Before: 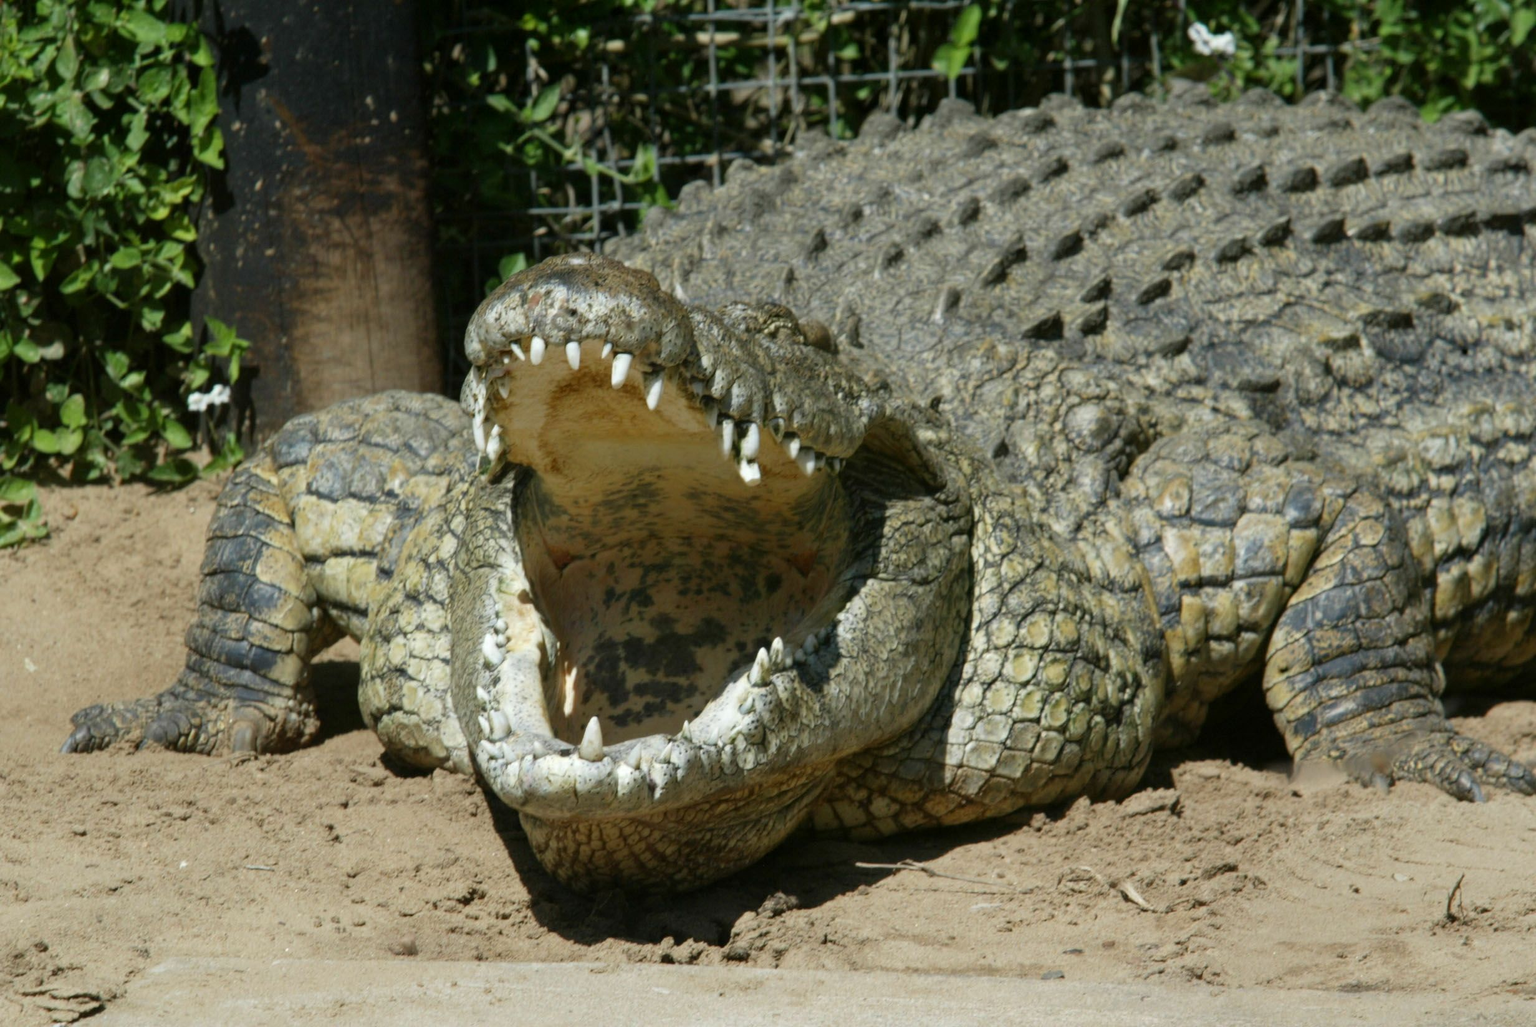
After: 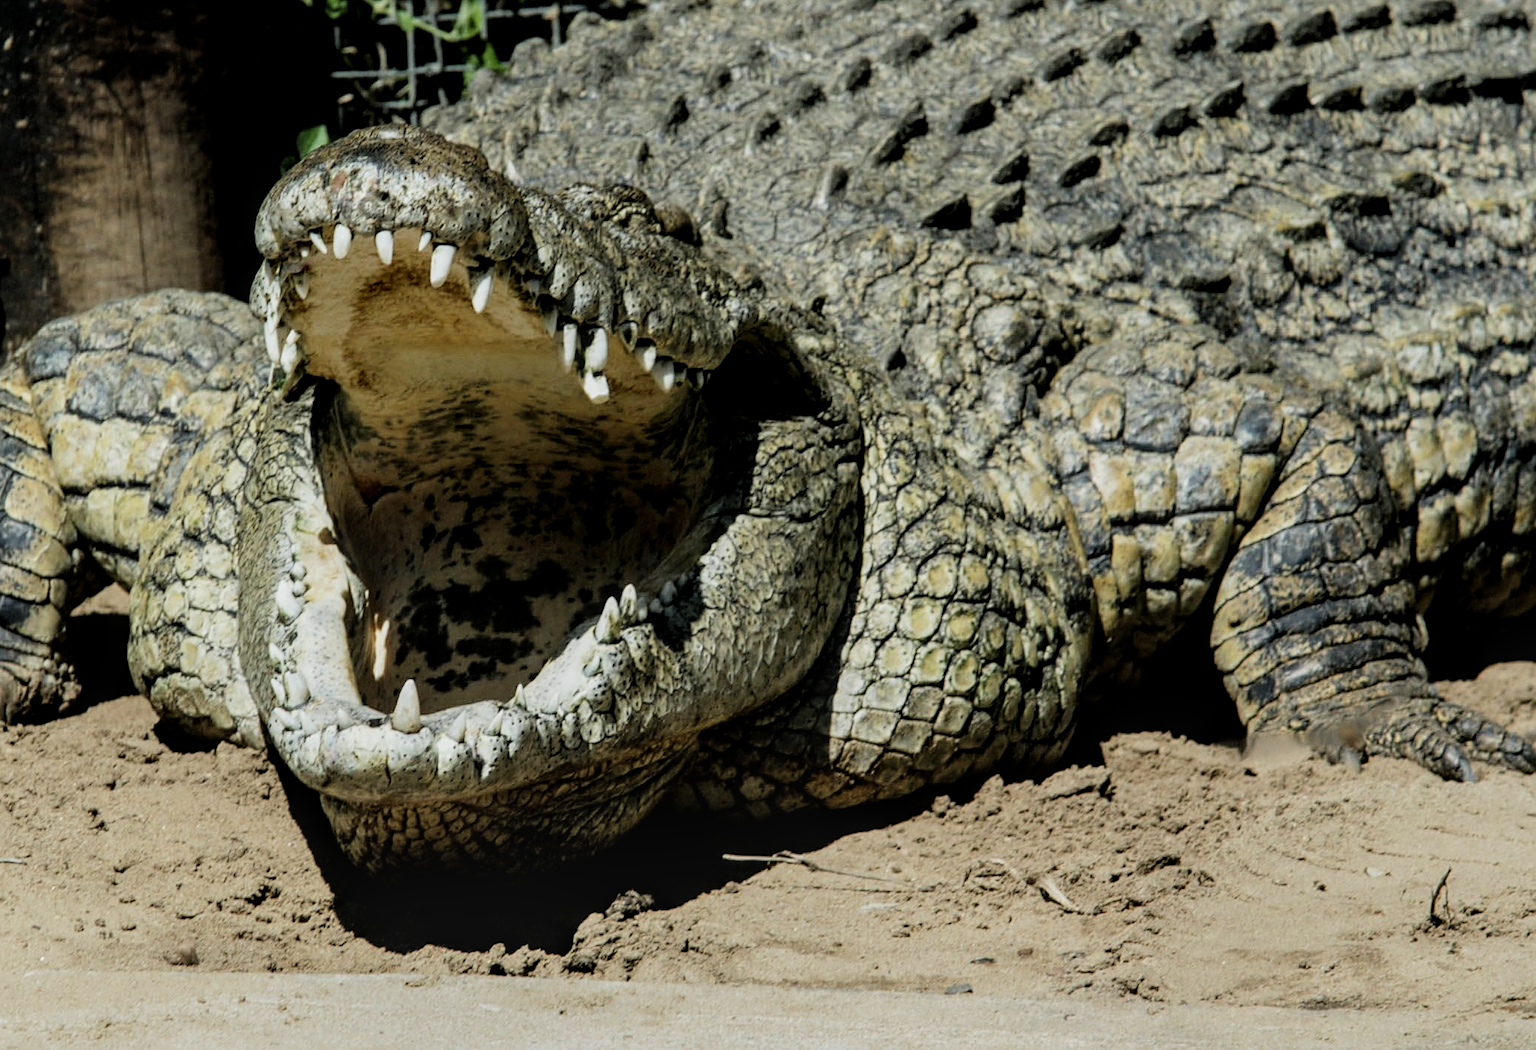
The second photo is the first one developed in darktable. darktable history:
sharpen: on, module defaults
crop: left 16.416%, top 14.512%
local contrast: on, module defaults
filmic rgb: black relative exposure -5.08 EV, white relative exposure 4 EV, hardness 2.88, contrast 1.383, highlights saturation mix -30.55%
